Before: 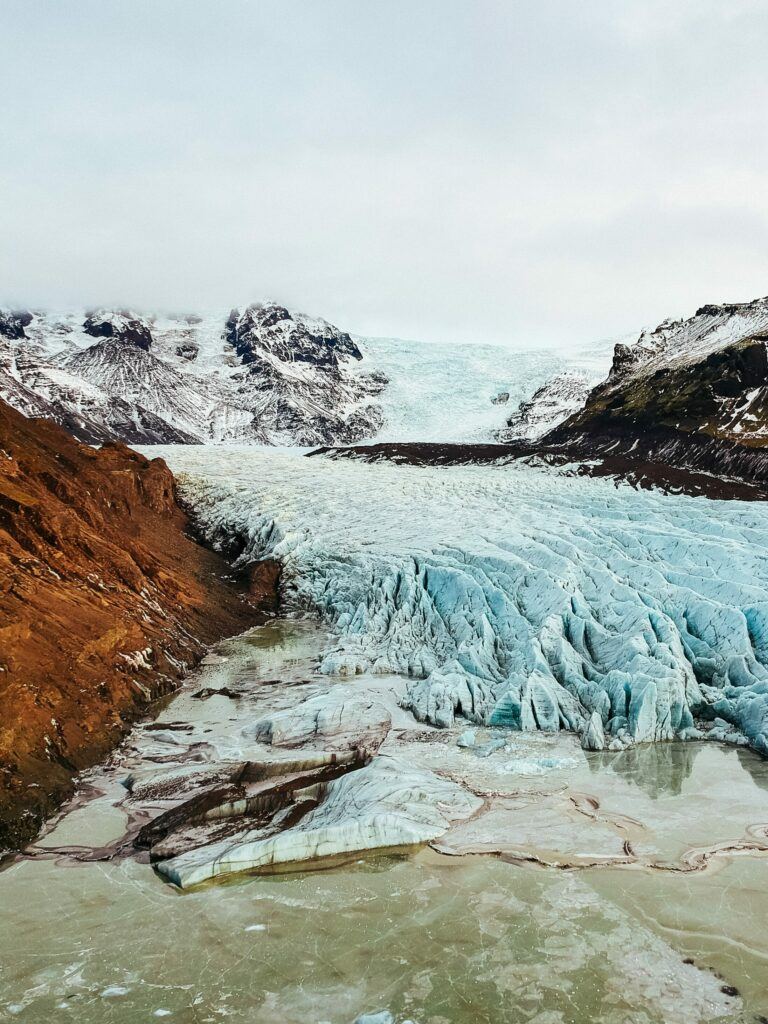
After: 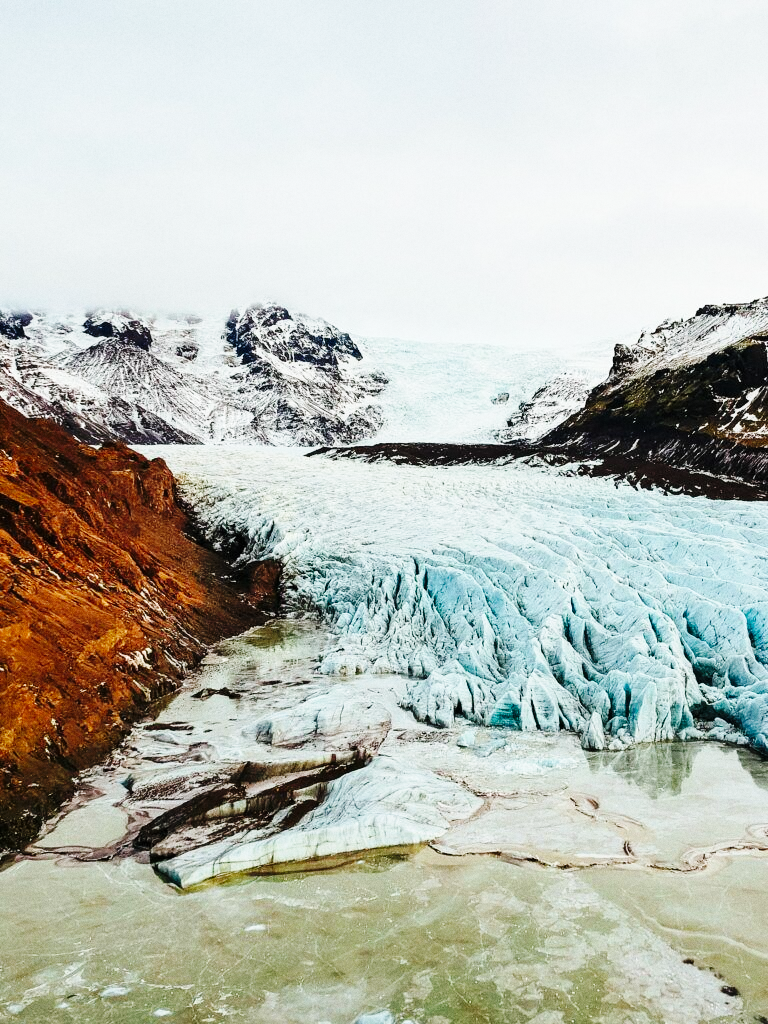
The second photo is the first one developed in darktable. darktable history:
grain: coarseness 0.47 ISO
base curve: curves: ch0 [(0, 0) (0.036, 0.025) (0.121, 0.166) (0.206, 0.329) (0.605, 0.79) (1, 1)], preserve colors none
